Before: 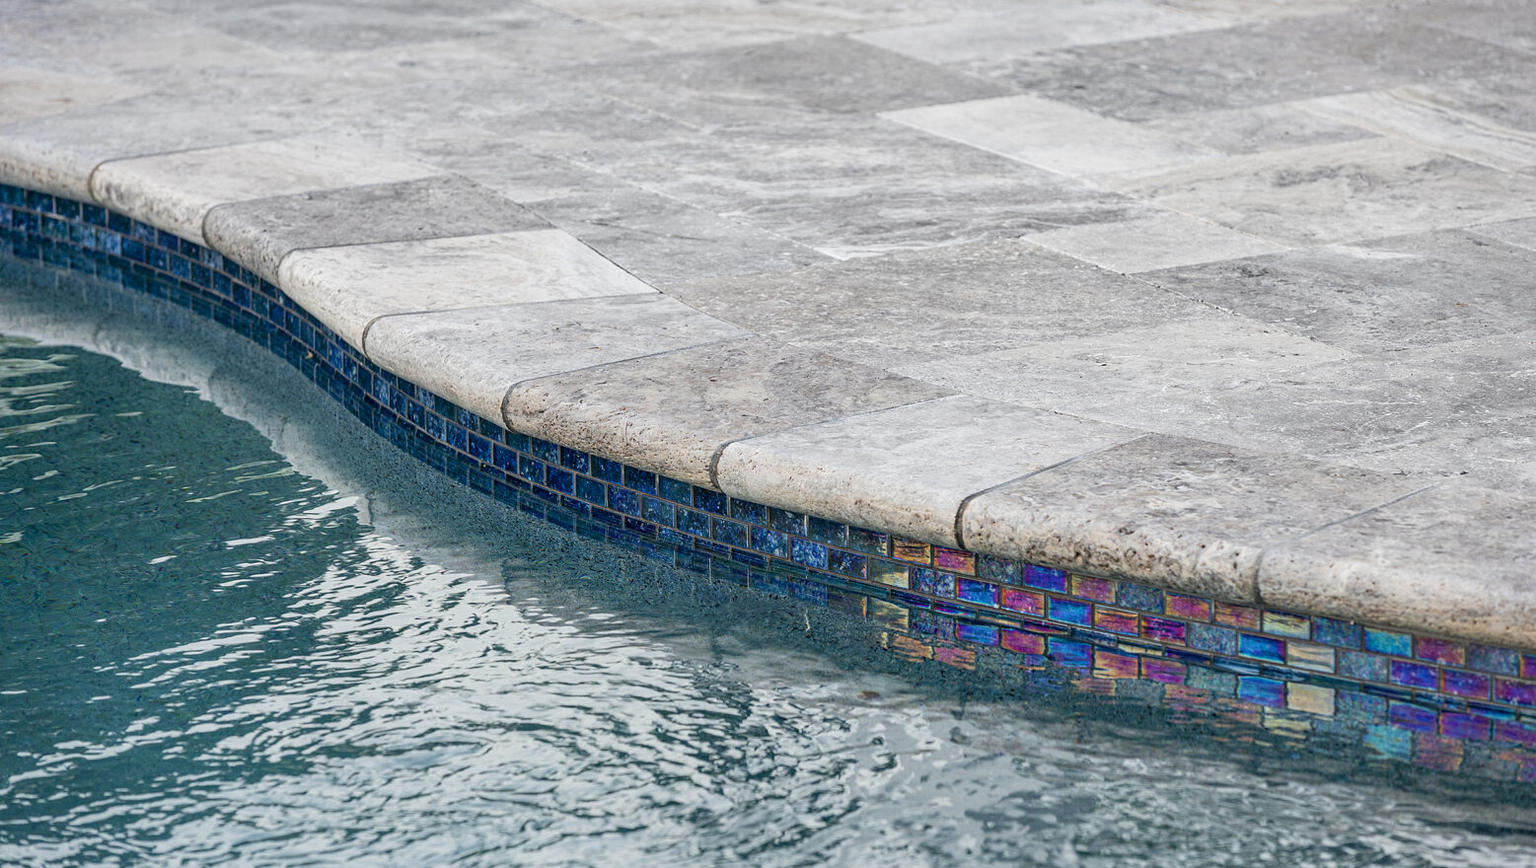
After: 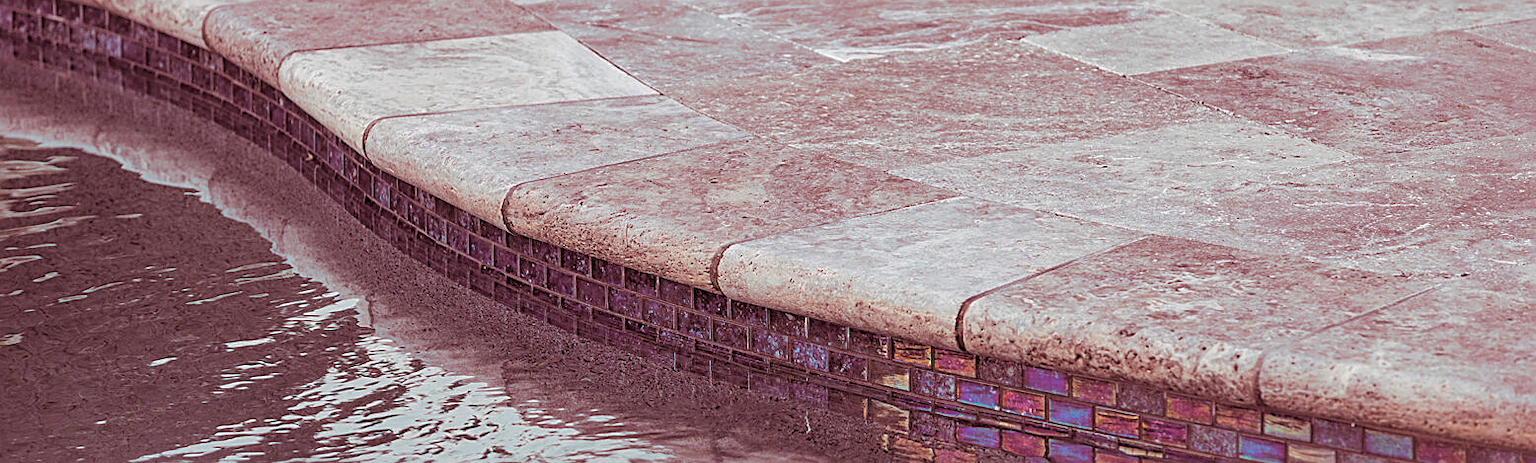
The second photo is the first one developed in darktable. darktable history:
shadows and highlights: on, module defaults
crop and rotate: top 23.043%, bottom 23.437%
split-toning: highlights › saturation 0, balance -61.83
sharpen: on, module defaults
